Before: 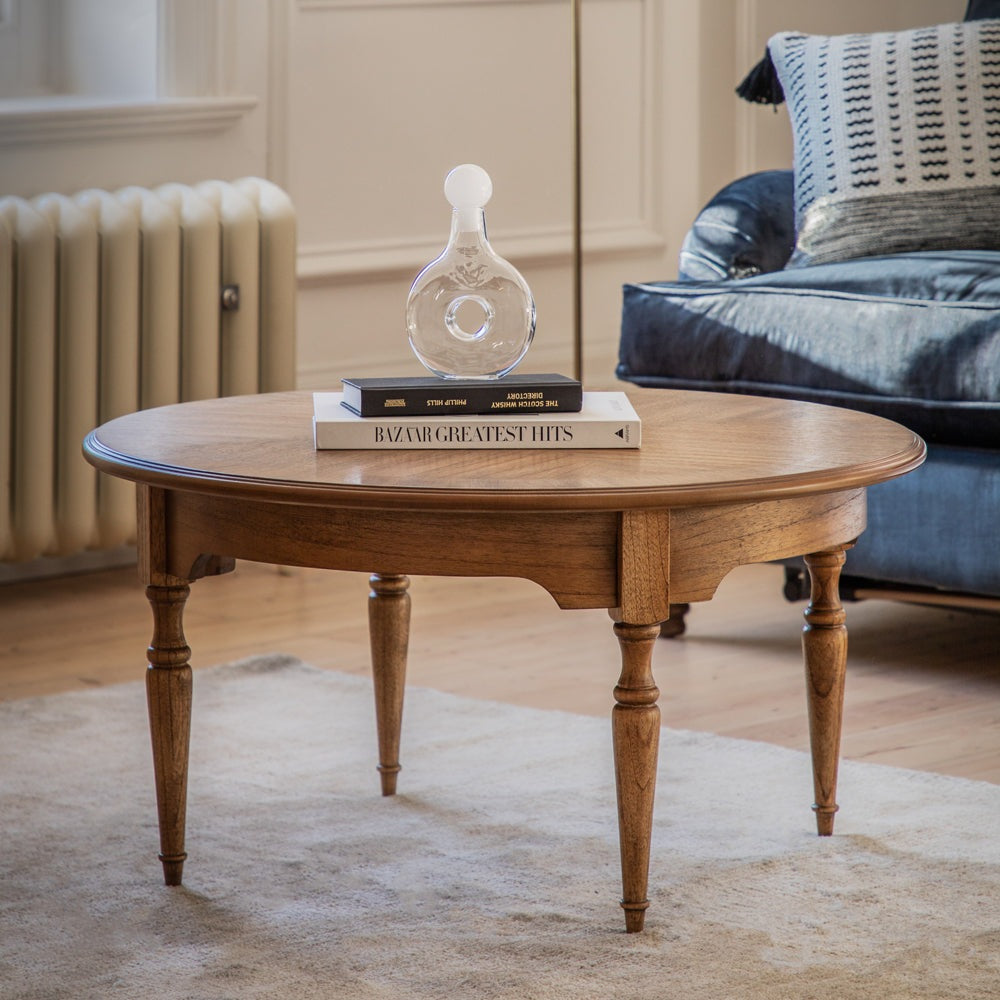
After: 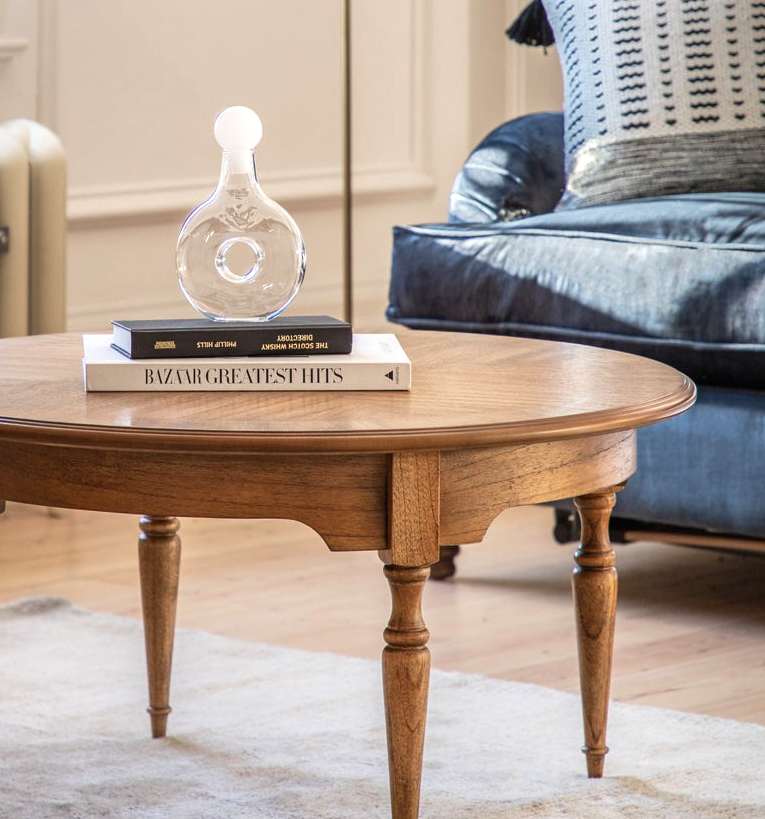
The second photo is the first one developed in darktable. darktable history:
exposure: black level correction 0, exposure 0.5 EV, compensate exposure bias true, compensate highlight preservation false
crop: left 23.095%, top 5.827%, bottom 11.854%
